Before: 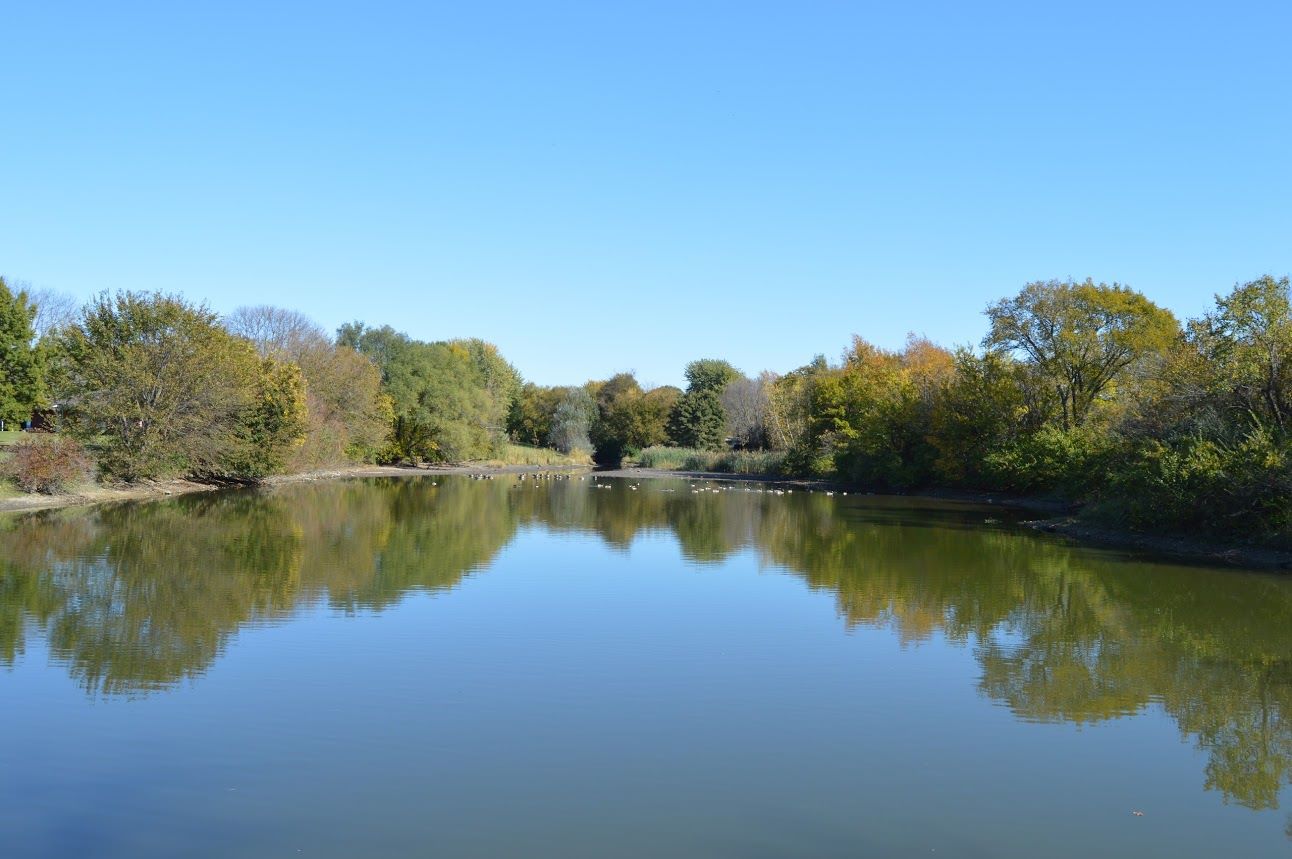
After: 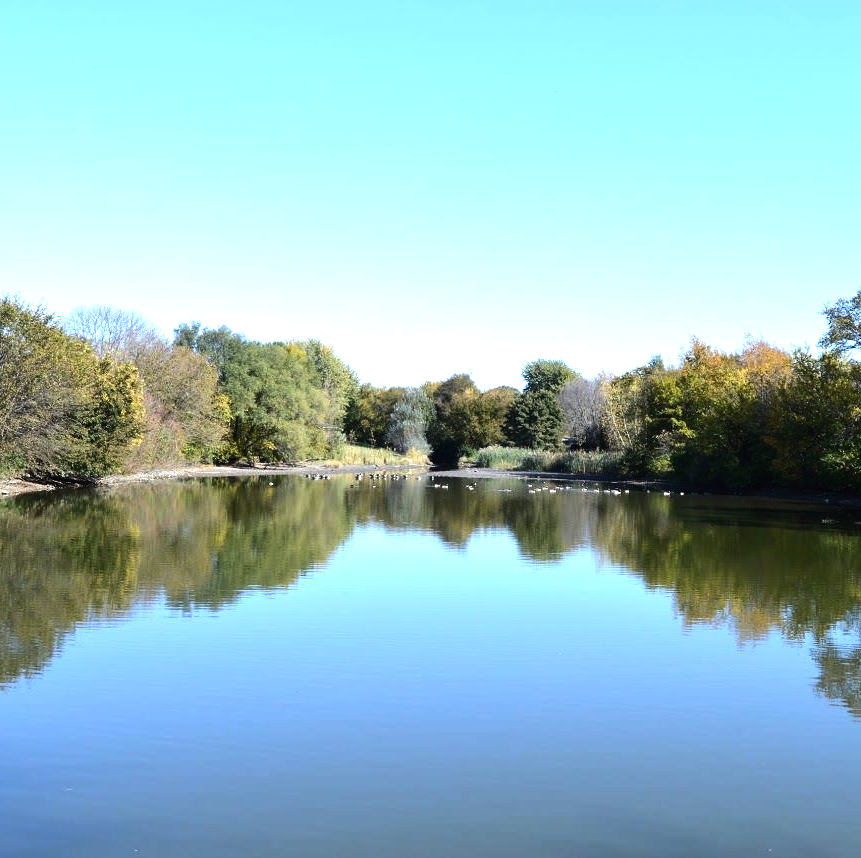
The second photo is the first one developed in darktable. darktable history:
tone equalizer: -8 EV -1.08 EV, -7 EV -1.01 EV, -6 EV -0.867 EV, -5 EV -0.578 EV, -3 EV 0.578 EV, -2 EV 0.867 EV, -1 EV 1.01 EV, +0 EV 1.08 EV, edges refinement/feathering 500, mask exposure compensation -1.57 EV, preserve details no
crop and rotate: left 12.673%, right 20.66%
color calibration: illuminant as shot in camera, x 0.358, y 0.373, temperature 4628.91 K
